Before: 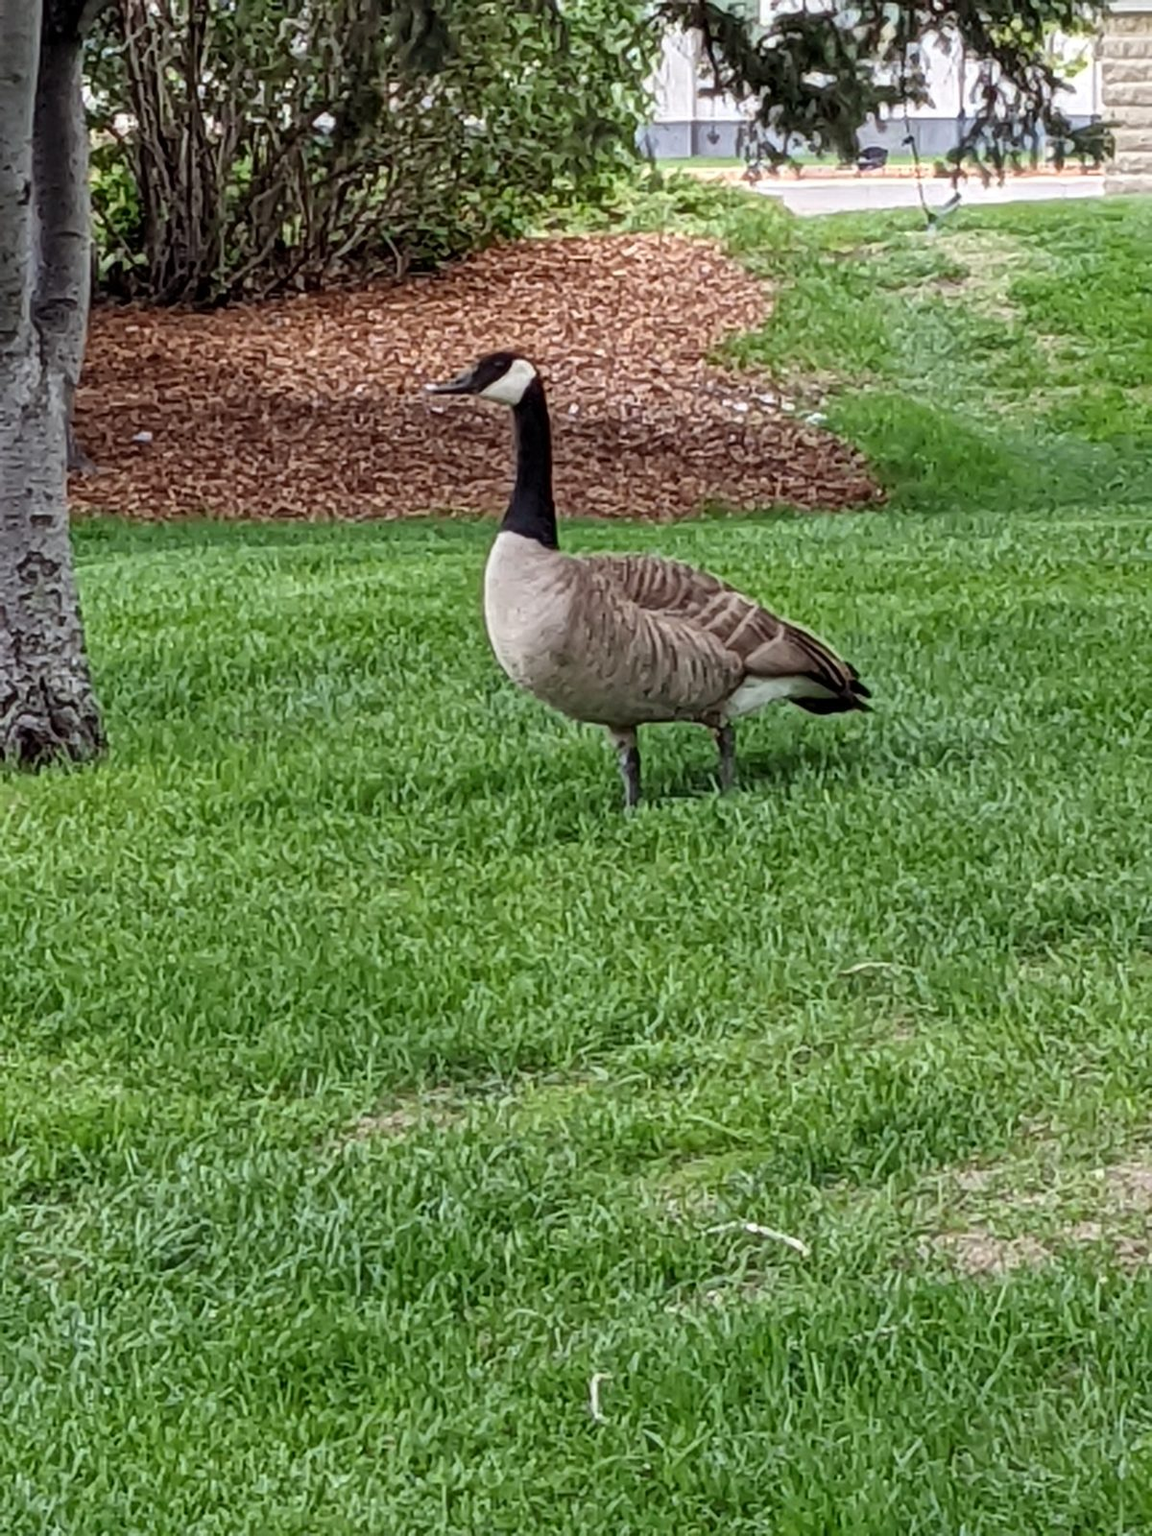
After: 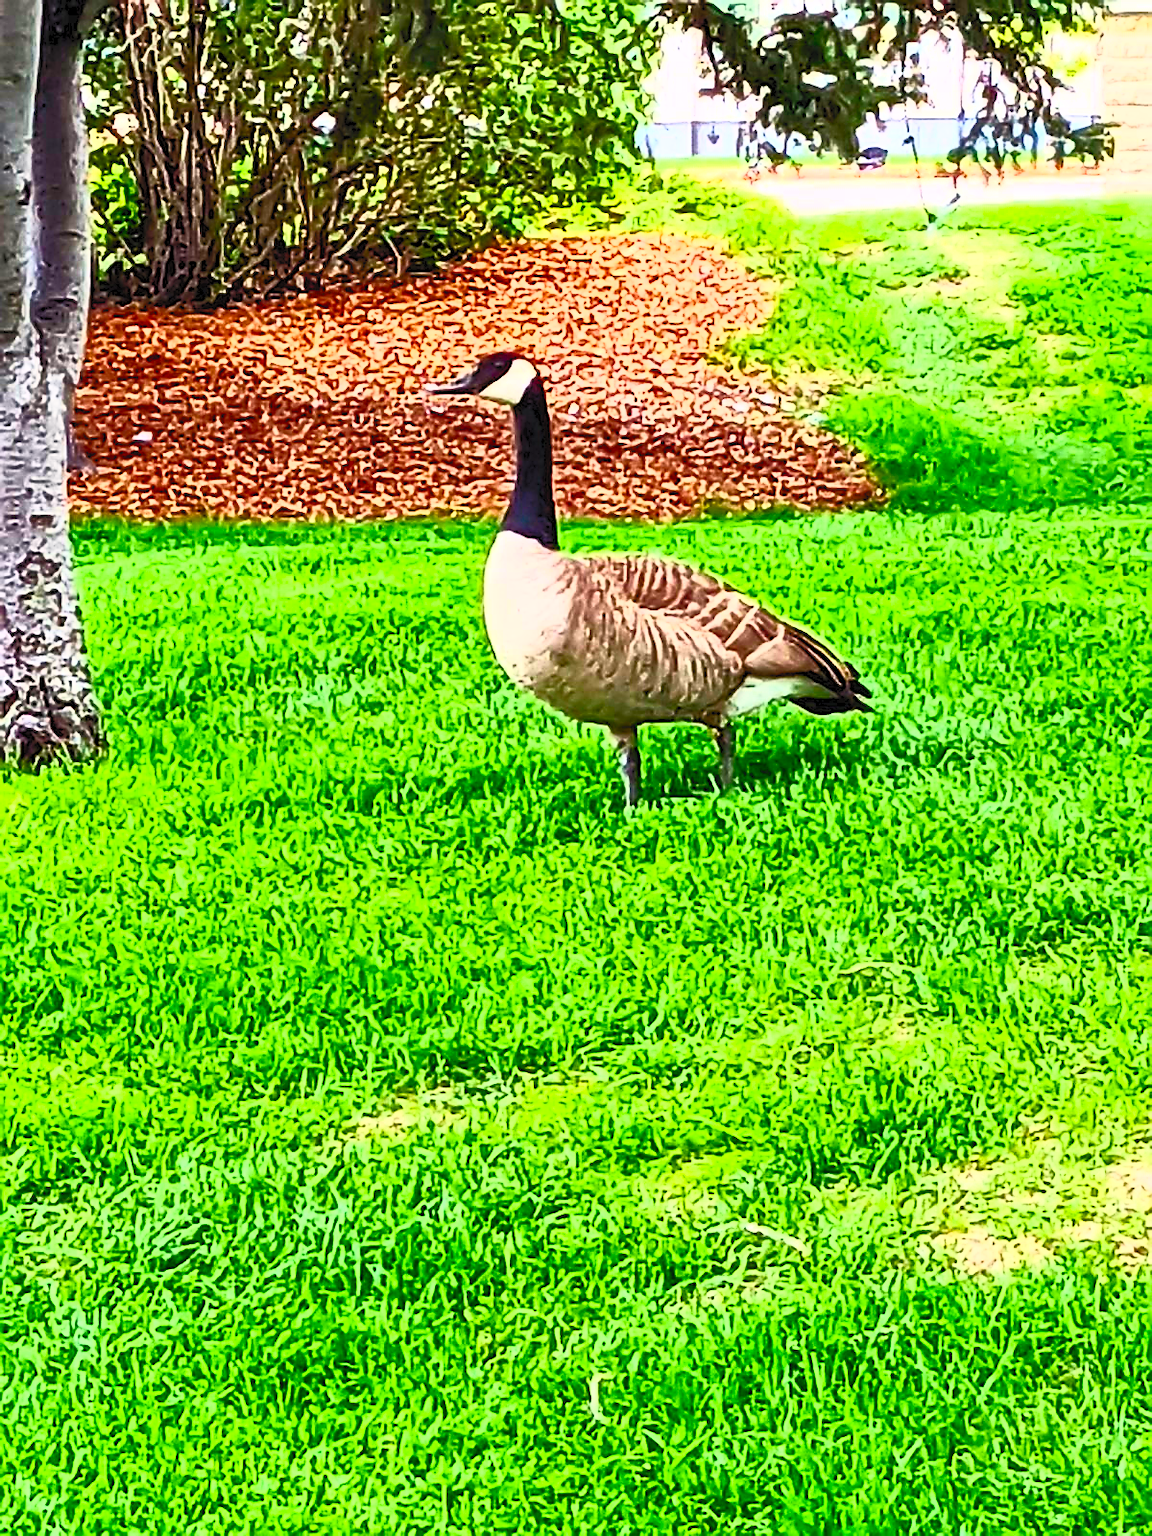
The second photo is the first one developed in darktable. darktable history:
color balance rgb: highlights gain › chroma 1.078%, highlights gain › hue 71.35°, linear chroma grading › global chroma 15.481%, perceptual saturation grading › global saturation 20%, perceptual saturation grading › highlights -25.719%, perceptual saturation grading › shadows 25.738%, global vibrance 20%
sharpen: radius 1.385, amount 1.257, threshold 0.815
contrast brightness saturation: contrast 0.988, brightness 0.984, saturation 0.981
